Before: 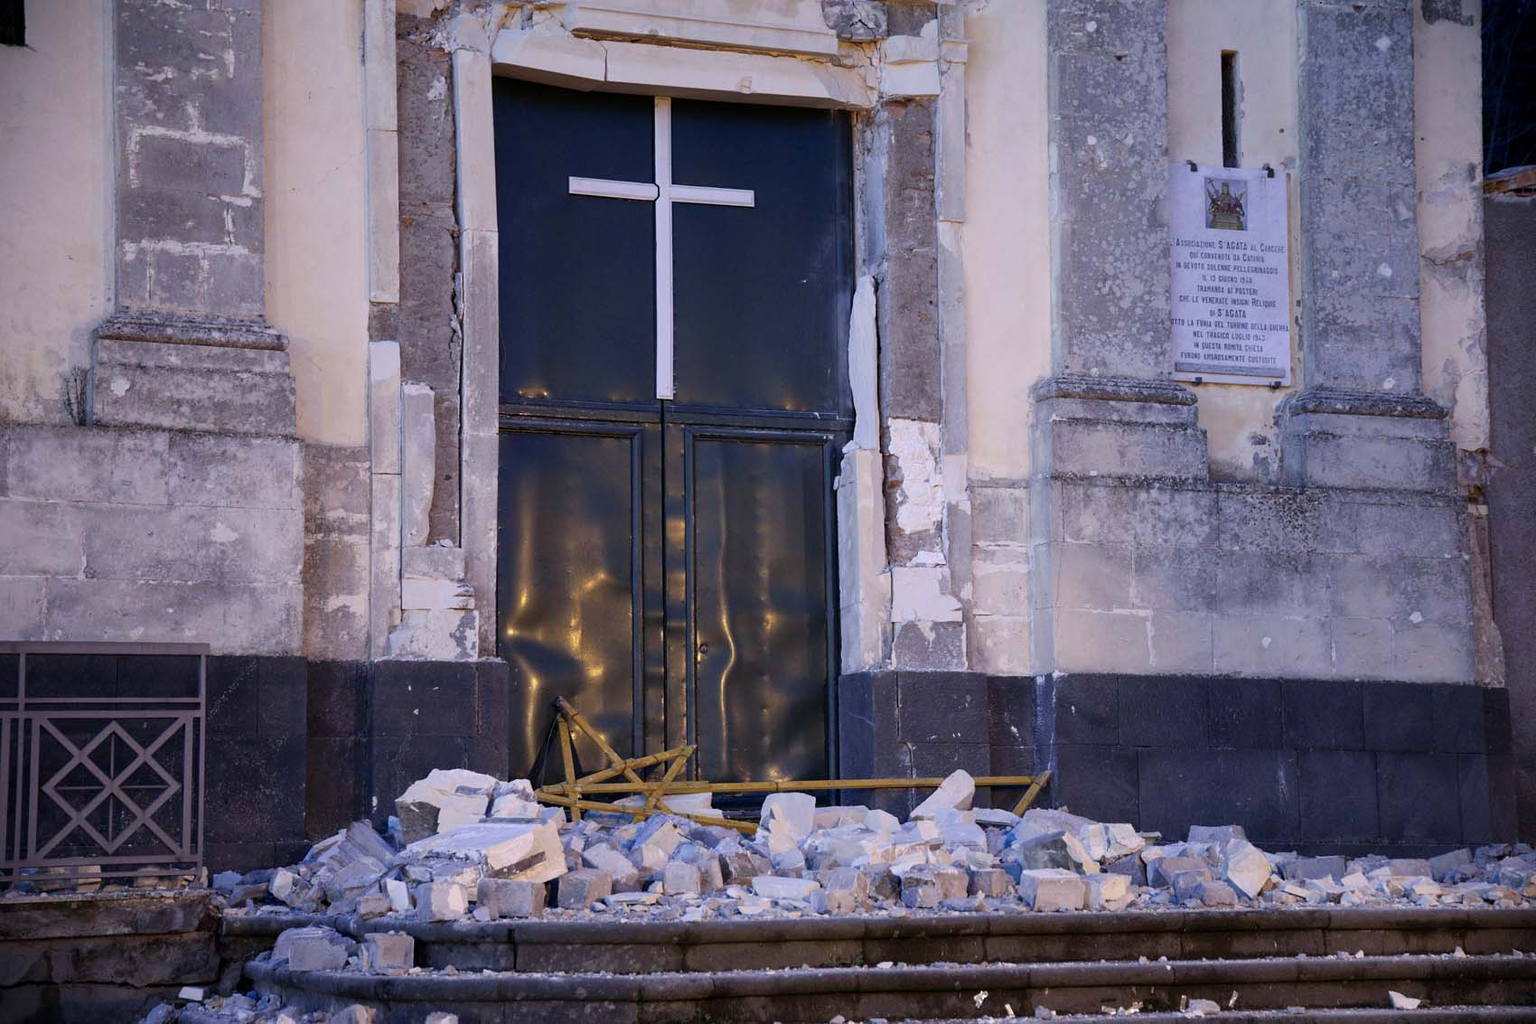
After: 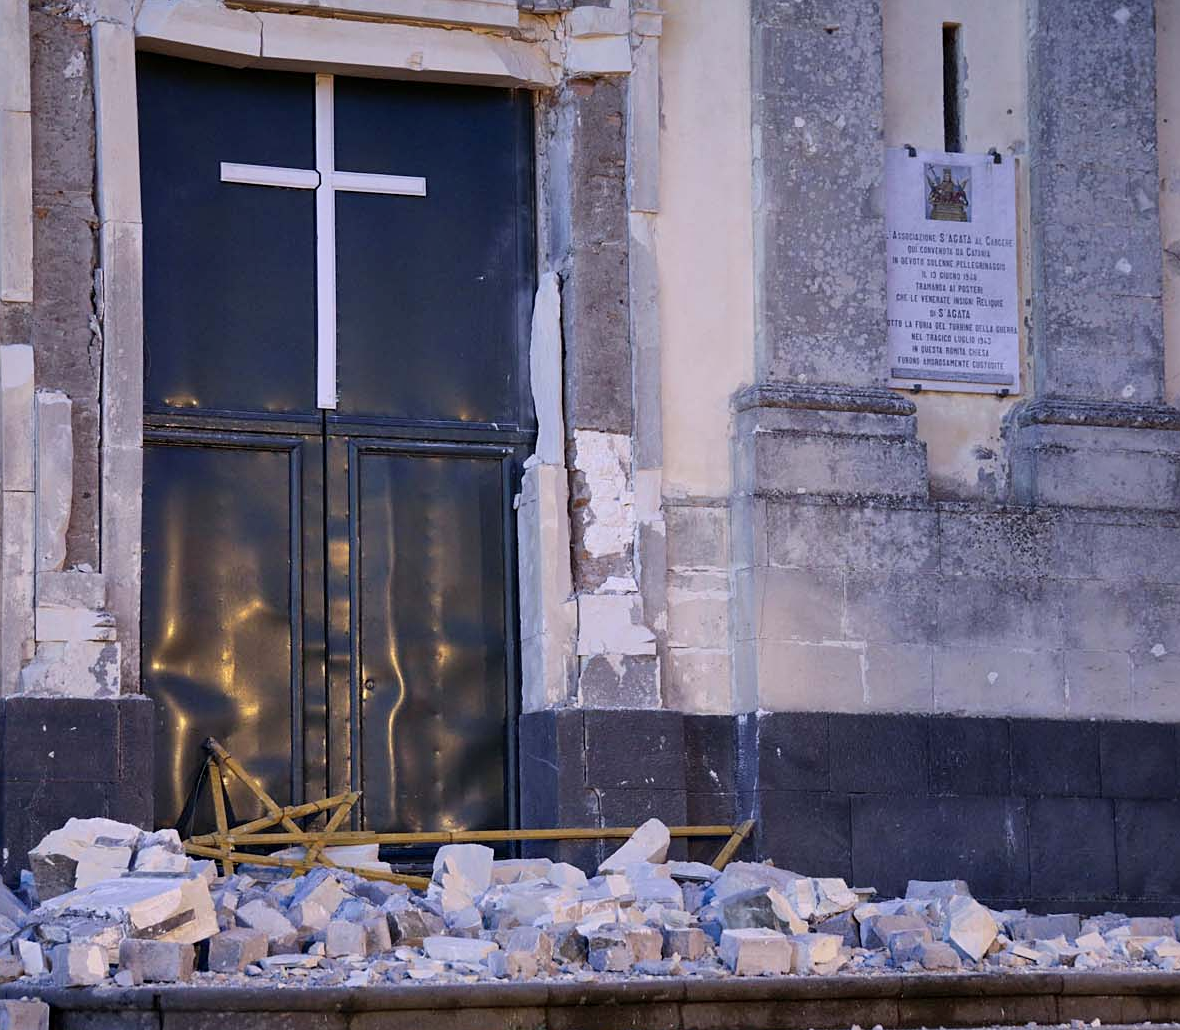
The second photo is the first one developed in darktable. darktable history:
crop and rotate: left 24.154%, top 2.955%, right 6.433%, bottom 6.092%
shadows and highlights: soften with gaussian
sharpen: amount 0.217
